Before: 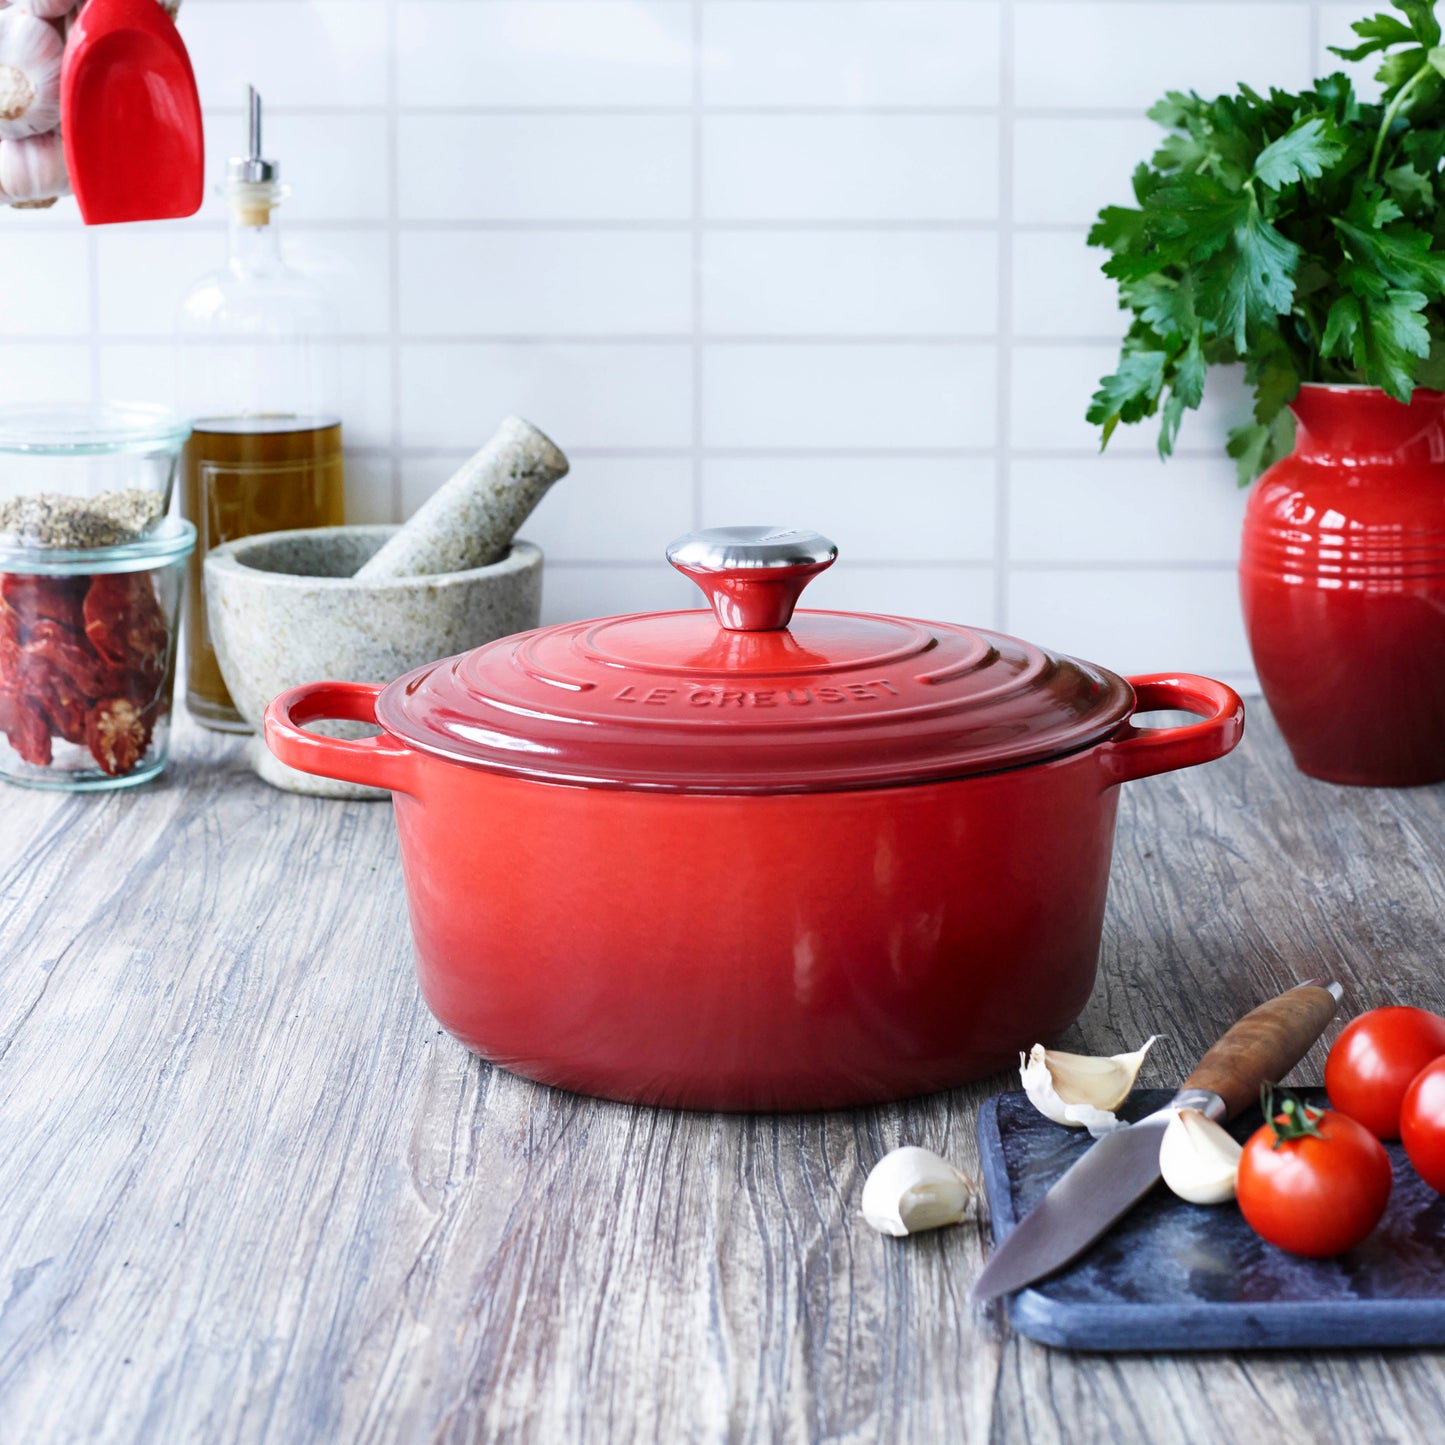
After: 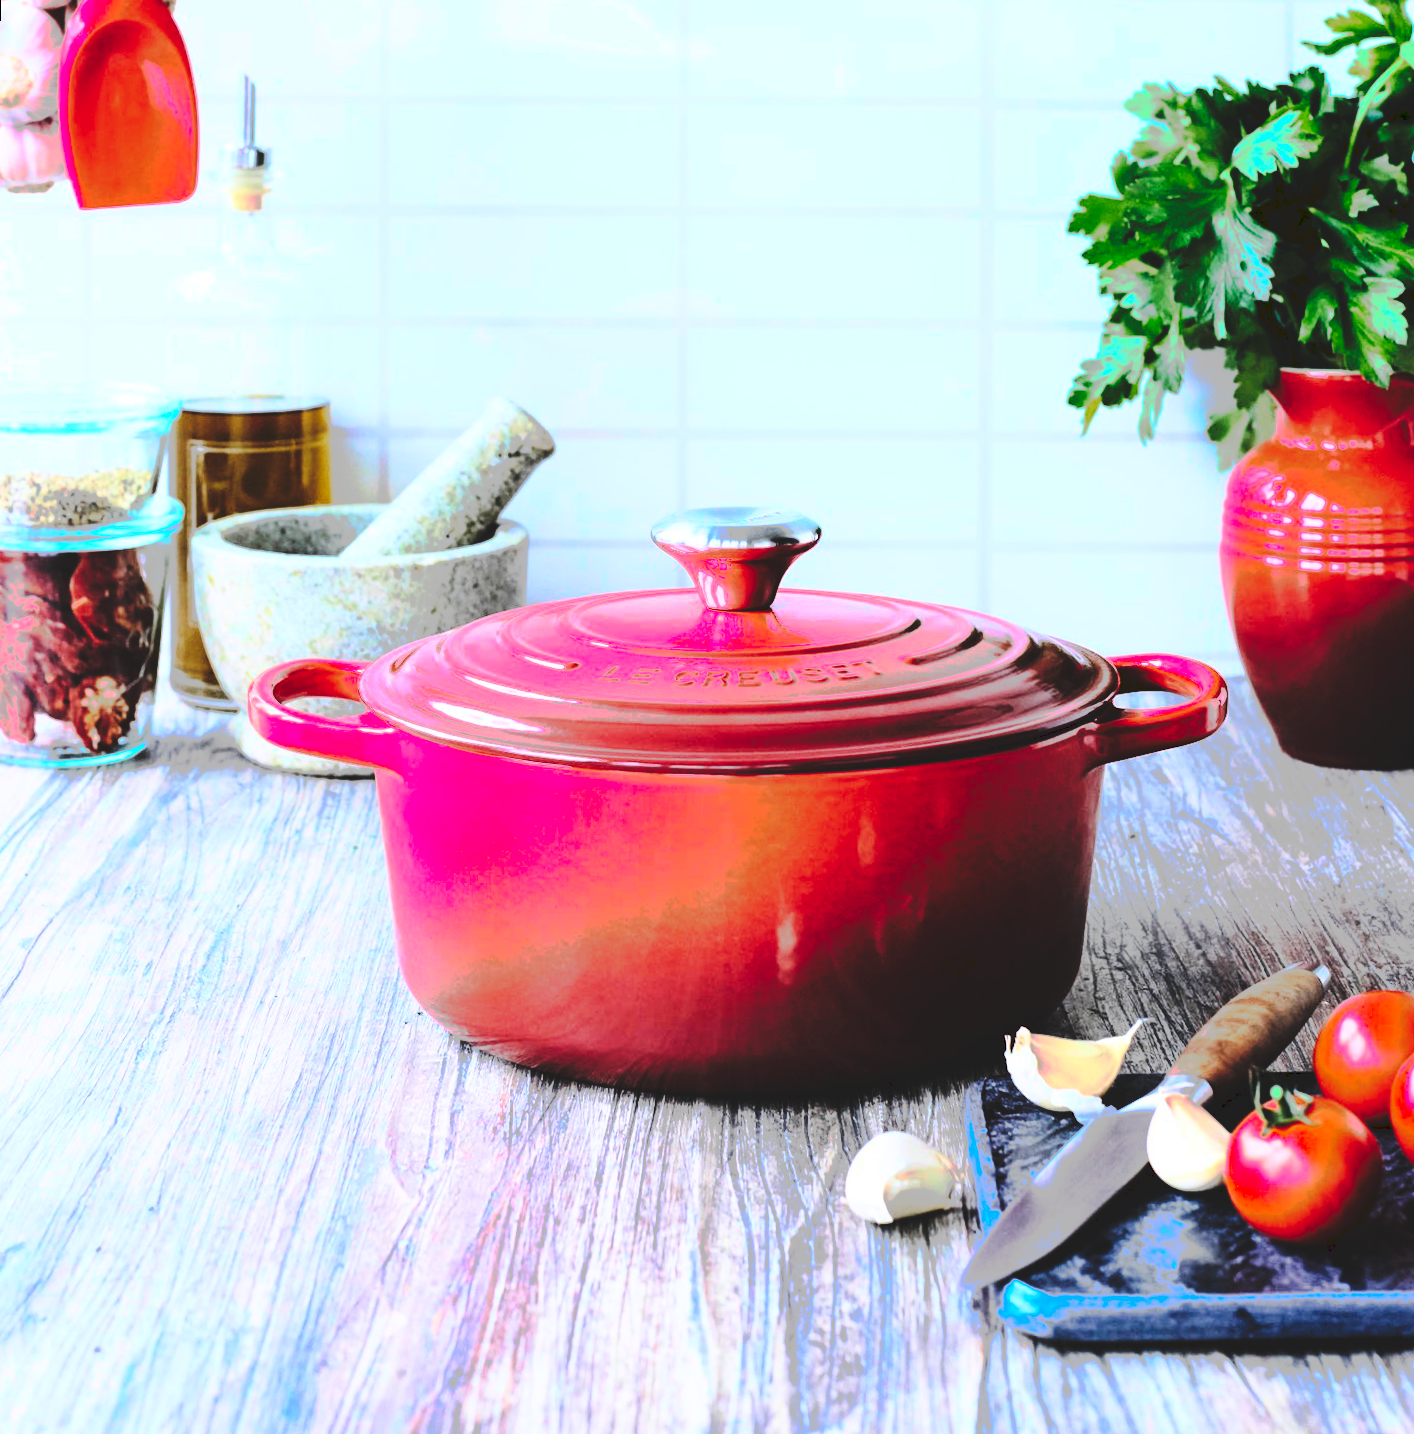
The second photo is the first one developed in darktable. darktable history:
rotate and perspective: rotation 0.226°, lens shift (vertical) -0.042, crop left 0.023, crop right 0.982, crop top 0.006, crop bottom 0.994
tone equalizer: on, module defaults
tone curve: curves: ch0 [(0, 0) (0.003, 0.118) (0.011, 0.118) (0.025, 0.122) (0.044, 0.131) (0.069, 0.142) (0.1, 0.155) (0.136, 0.168) (0.177, 0.183) (0.224, 0.216) (0.277, 0.265) (0.335, 0.337) (0.399, 0.415) (0.468, 0.506) (0.543, 0.586) (0.623, 0.665) (0.709, 0.716) (0.801, 0.737) (0.898, 0.744) (1, 1)], preserve colors none
white balance: red 1, blue 1
rgb curve: curves: ch0 [(0, 0) (0.21, 0.15) (0.24, 0.21) (0.5, 0.75) (0.75, 0.96) (0.89, 0.99) (1, 1)]; ch1 [(0, 0.02) (0.21, 0.13) (0.25, 0.2) (0.5, 0.67) (0.75, 0.9) (0.89, 0.97) (1, 1)]; ch2 [(0, 0.02) (0.21, 0.13) (0.25, 0.2) (0.5, 0.67) (0.75, 0.9) (0.89, 0.97) (1, 1)], compensate middle gray true
